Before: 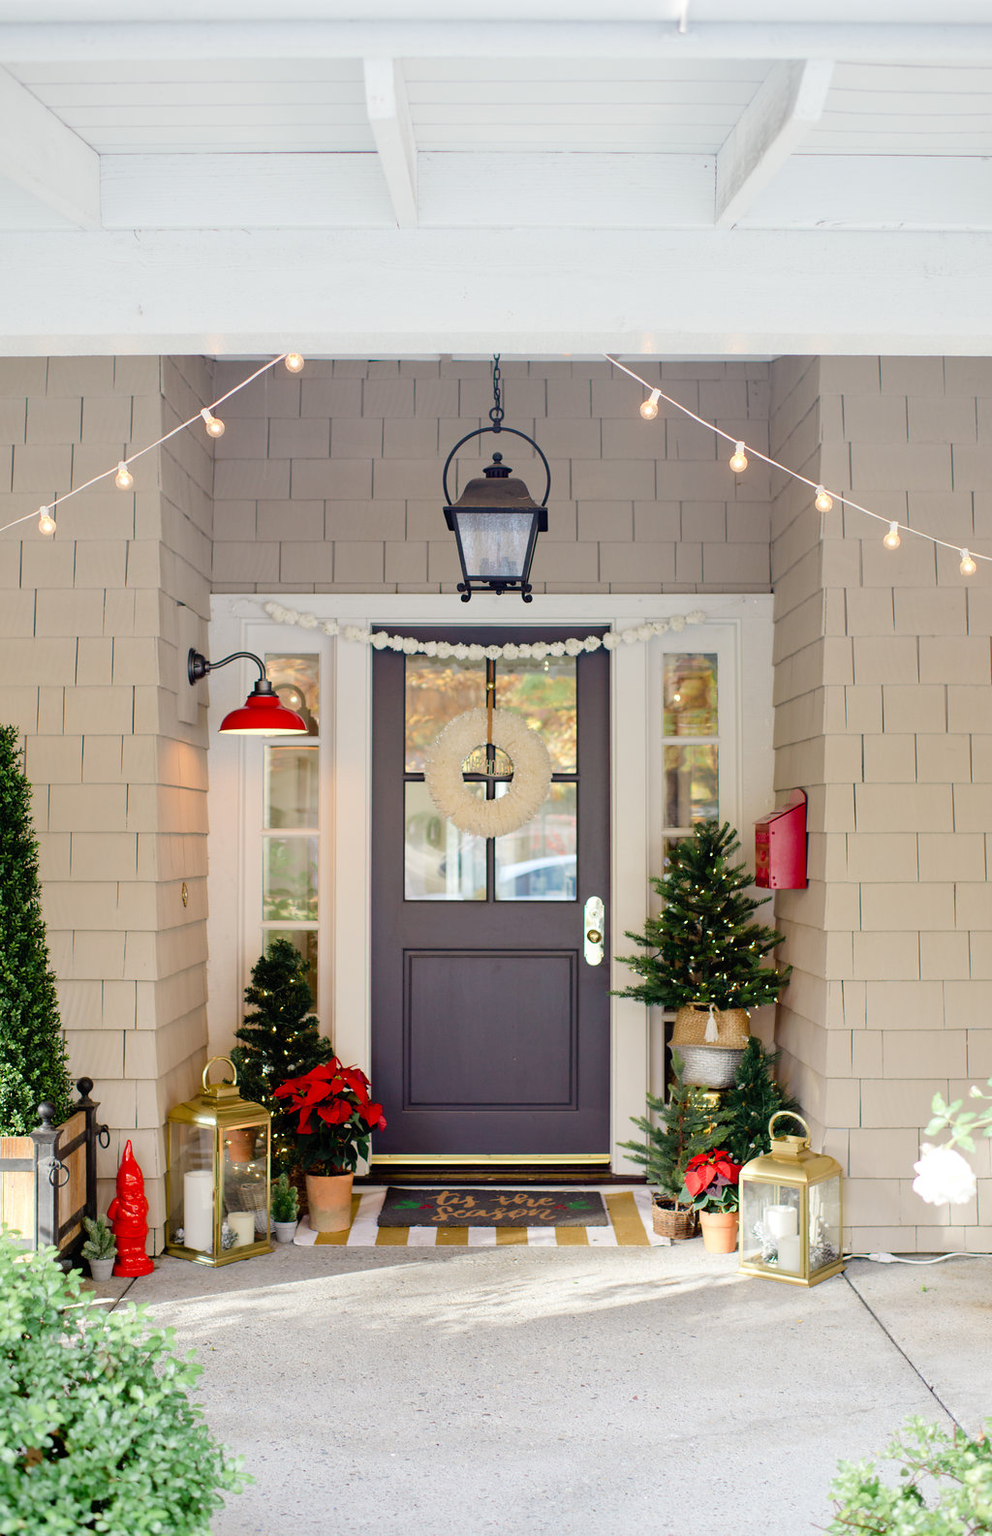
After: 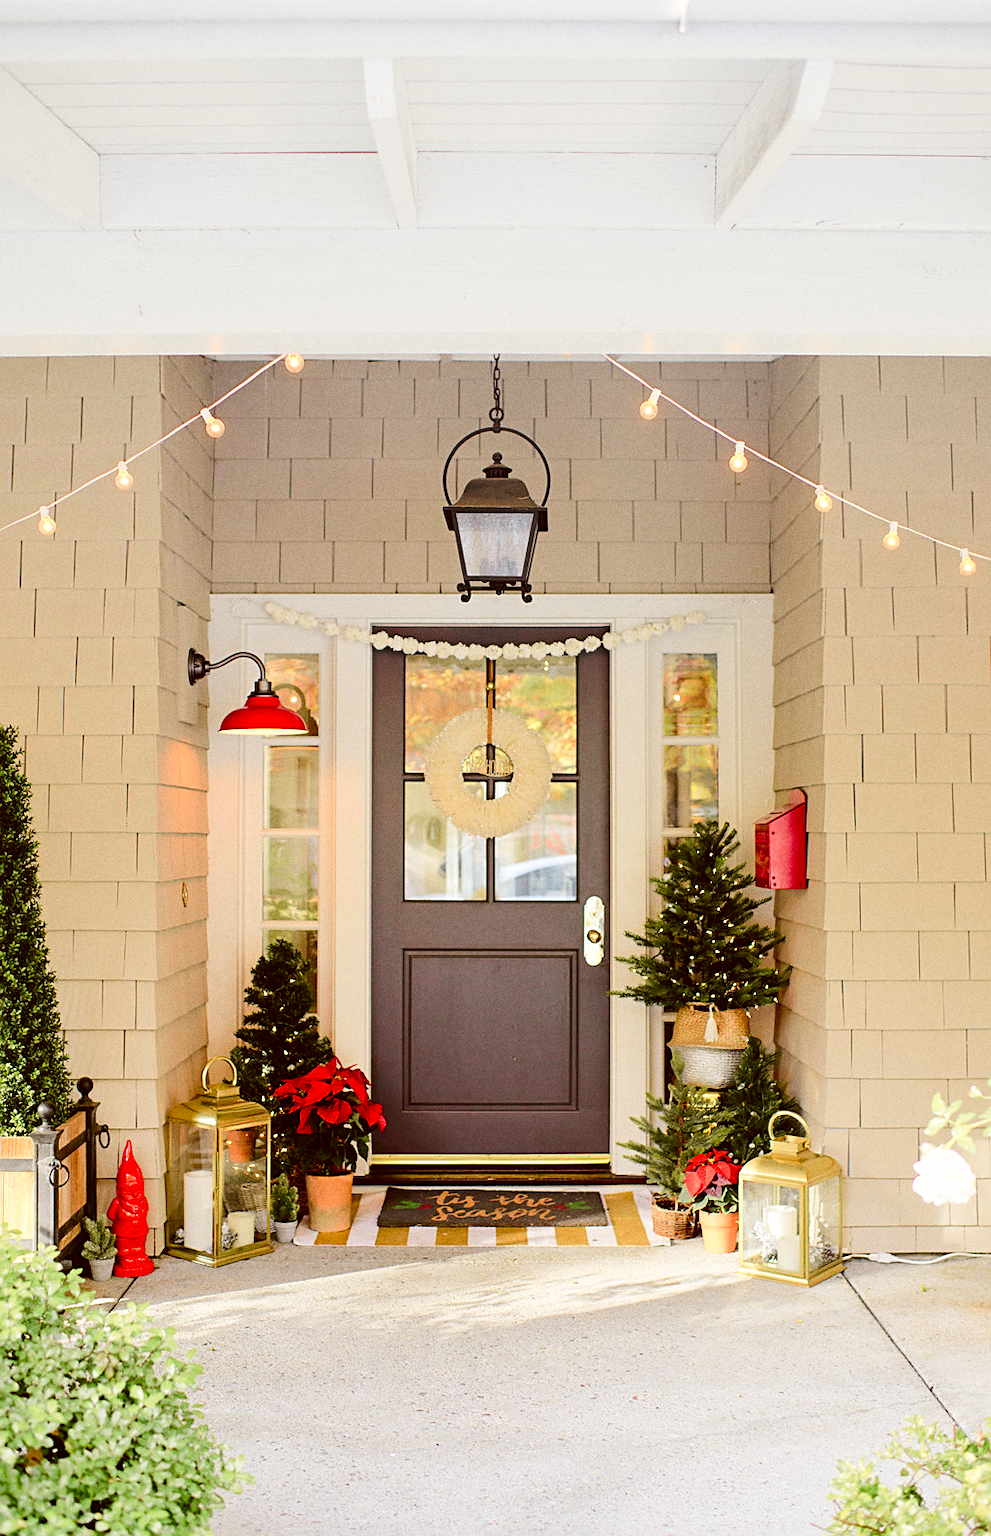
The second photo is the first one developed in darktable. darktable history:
color correction: highlights a* -0.482, highlights b* 0.161, shadows a* 4.66, shadows b* 20.72
sharpen: on, module defaults
grain: coarseness 0.09 ISO
tone curve: curves: ch0 [(0, 0) (0.239, 0.248) (0.508, 0.606) (0.828, 0.878) (1, 1)]; ch1 [(0, 0) (0.401, 0.42) (0.442, 0.47) (0.492, 0.498) (0.511, 0.516) (0.555, 0.586) (0.681, 0.739) (1, 1)]; ch2 [(0, 0) (0.411, 0.433) (0.5, 0.504) (0.545, 0.574) (1, 1)], color space Lab, independent channels, preserve colors none
